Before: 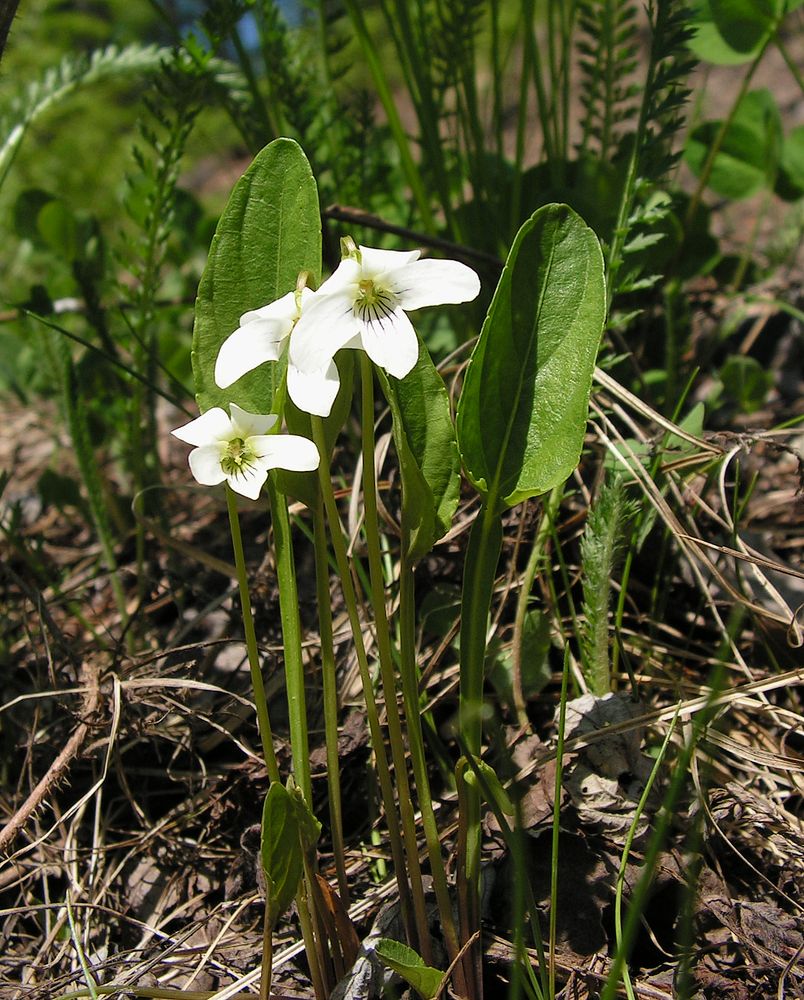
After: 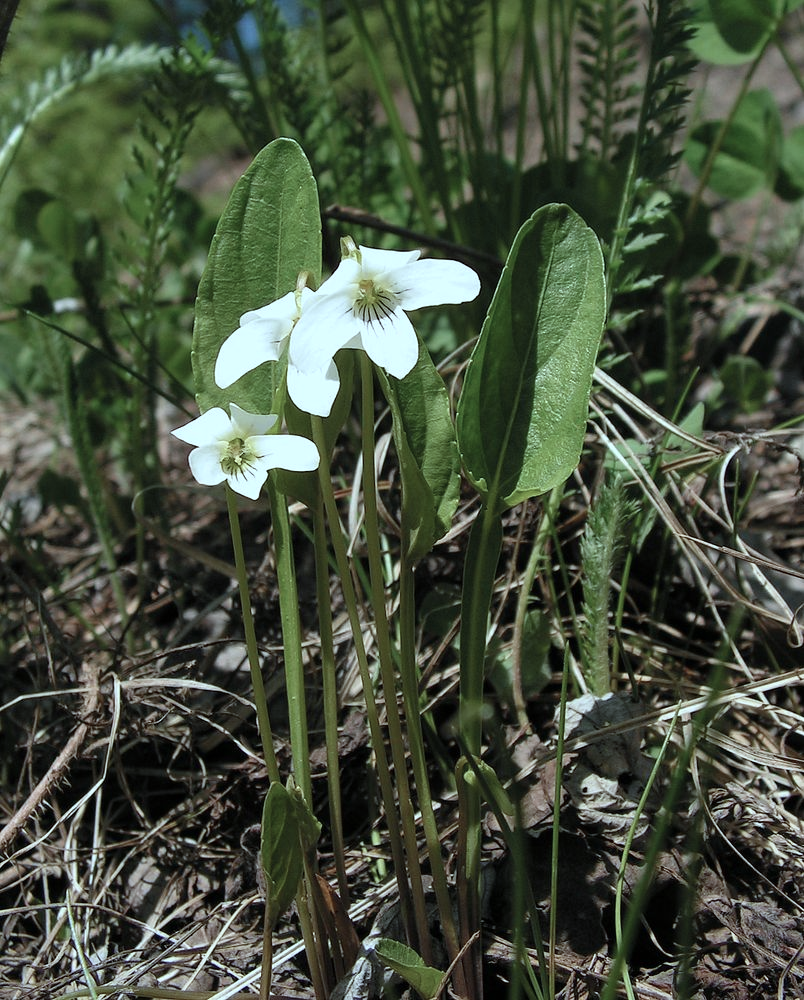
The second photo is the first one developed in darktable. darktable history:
color correction: highlights a* -12.42, highlights b* -17.52, saturation 0.7
